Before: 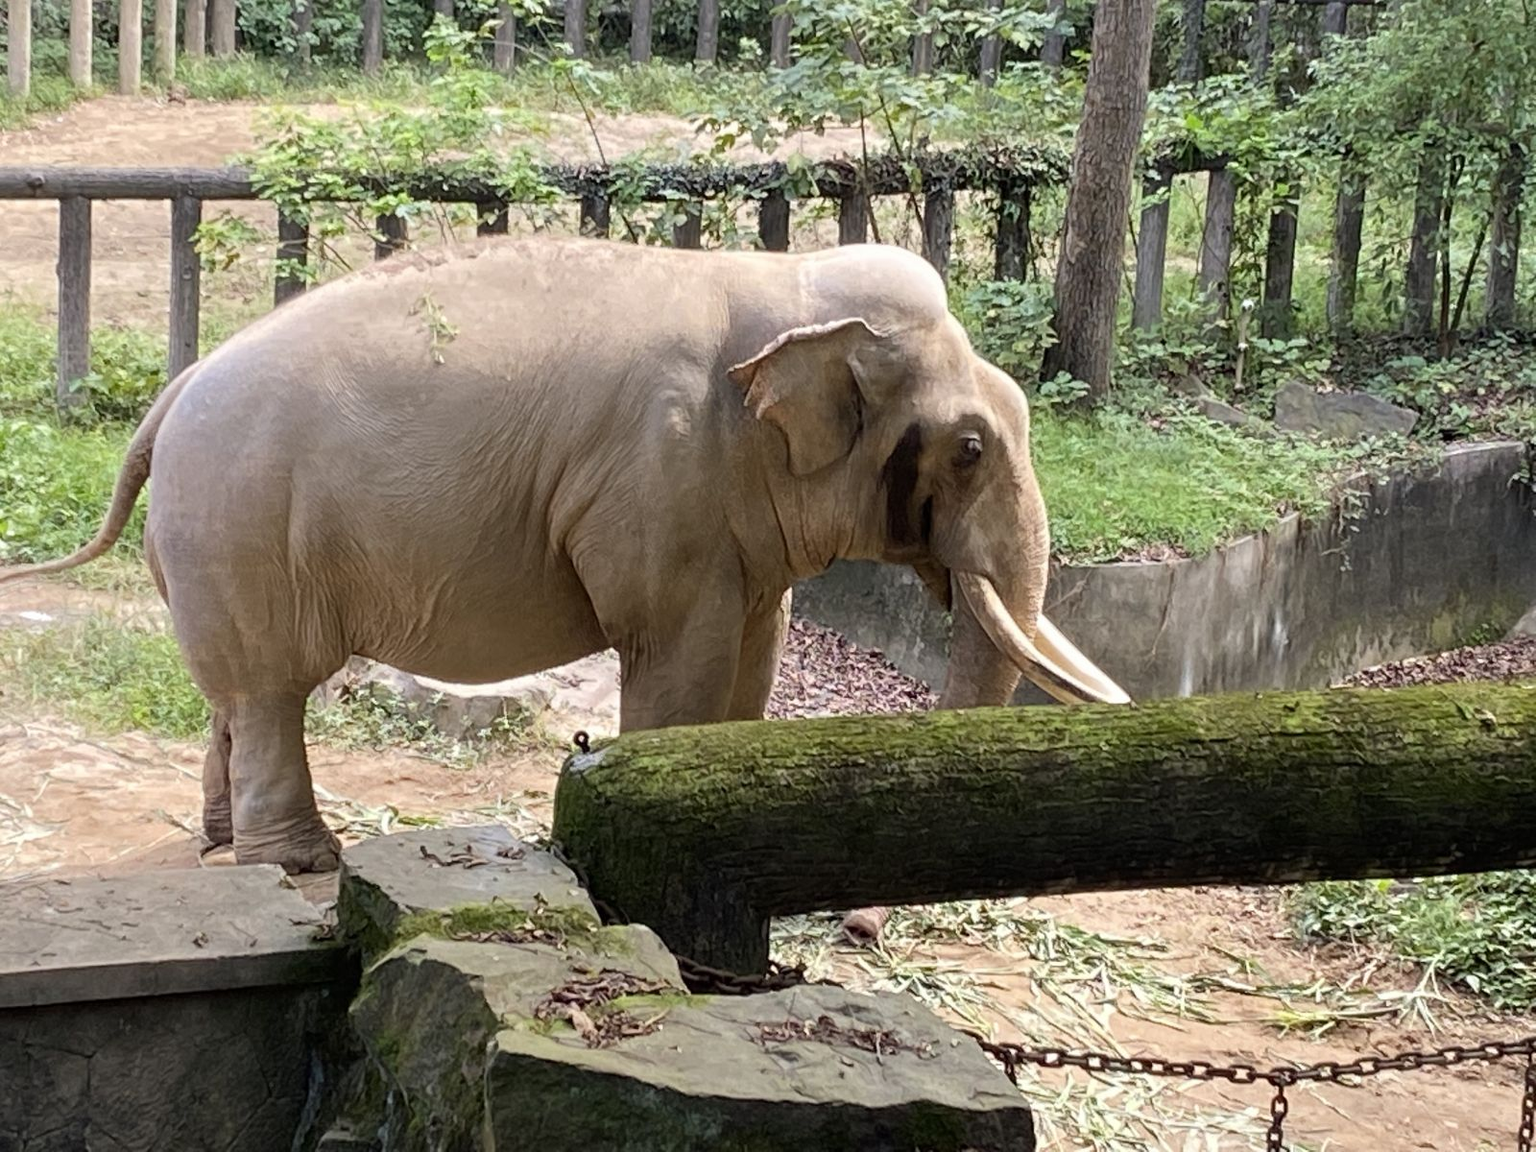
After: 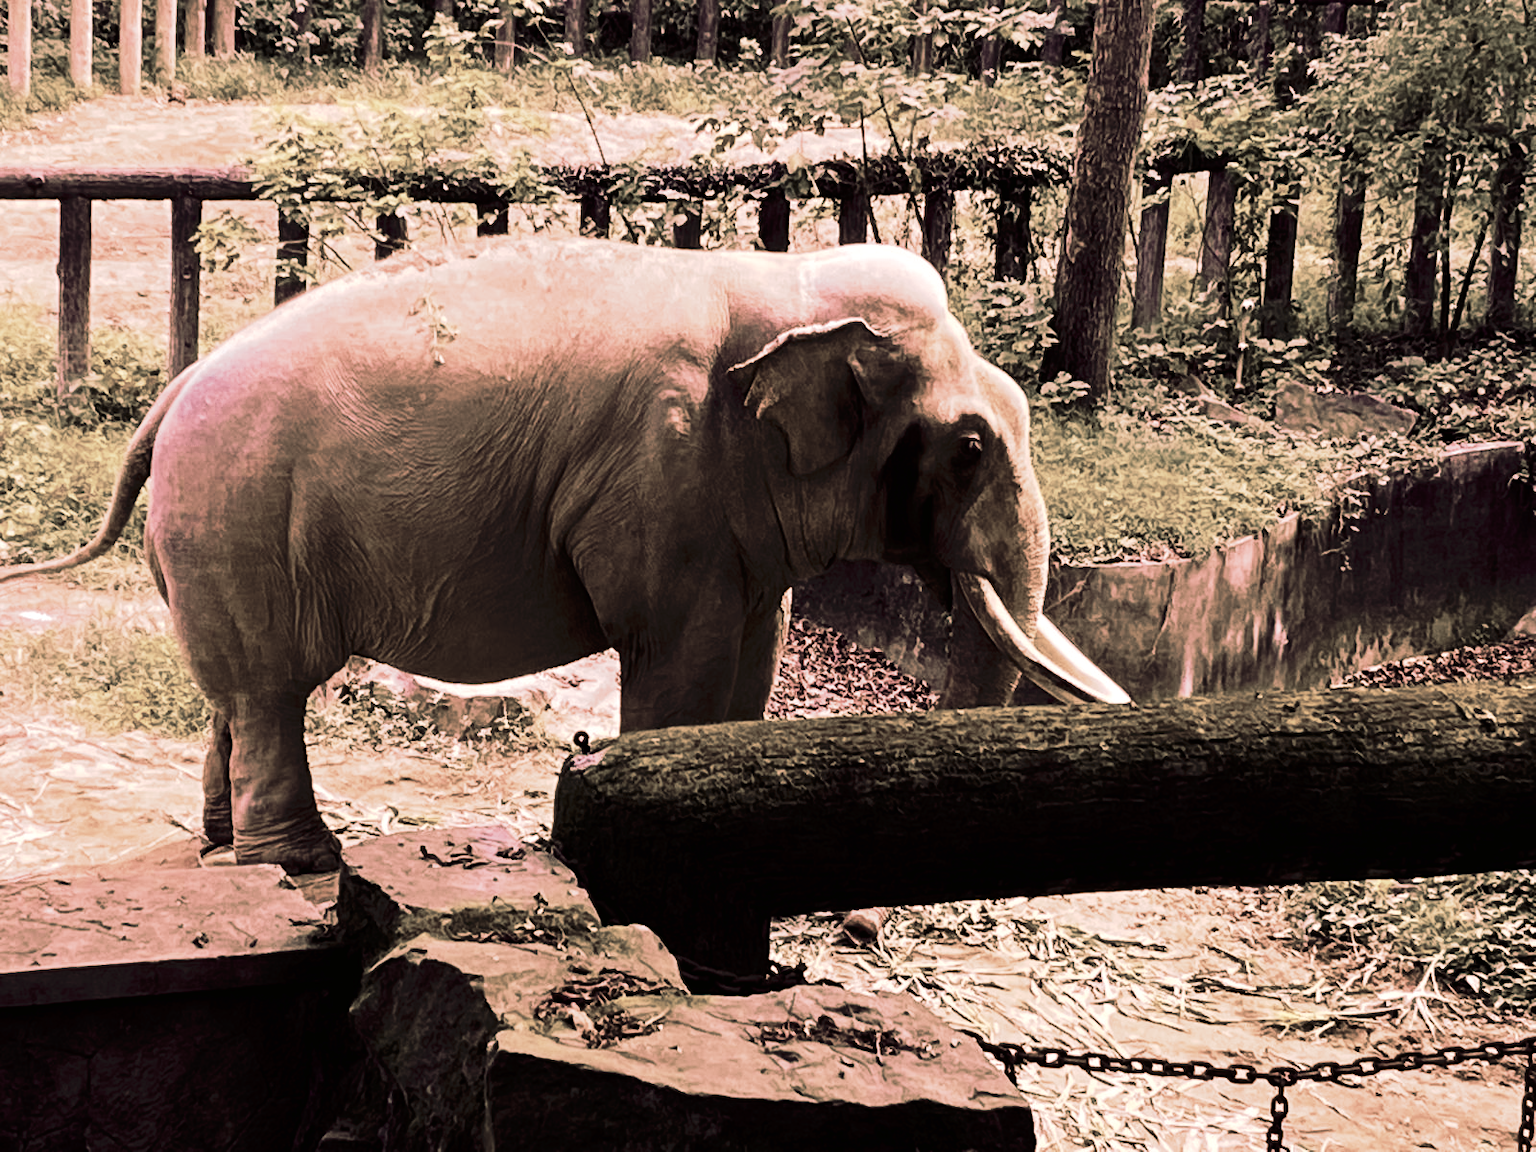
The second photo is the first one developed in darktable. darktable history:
tone curve: curves: ch0 [(0, 0) (0.003, 0.005) (0.011, 0.006) (0.025, 0.004) (0.044, 0.004) (0.069, 0.007) (0.1, 0.014) (0.136, 0.018) (0.177, 0.034) (0.224, 0.065) (0.277, 0.089) (0.335, 0.143) (0.399, 0.219) (0.468, 0.327) (0.543, 0.455) (0.623, 0.63) (0.709, 0.786) (0.801, 0.87) (0.898, 0.922) (1, 1)], preserve colors none
color look up table: target L [97.32, 93.88, 76.67, 79.6, 78.88, 74.4, 73.16, 65.92, 64.3, 62.83, 59.46, 45.08, 37.97, 35.93, 34.45, 9.781, 200.42, 101.54, 81.94, 70.3, 73.59, 57.03, 57.37, 59.52, 45.11, 45.66, 40.91, 17.98, 64.64, 57.13, 74.39, 54.4, 40.21, 53.6, 45.04, 56.36, 32.59, 39.95, 30.57, 27.72, 13.6, 31.36, 5.83, 1.911, 82.71, 57.66, 59.1, 42.72, 35.27], target a [-2.28, 0.003, -2.989, 0.247, 12.21, 7.286, 7.475, 6.532, 0.811, 1.031, 0.466, -0.318, -1.511, 4.74, 1.439, -0.937, 0, 0, 16.52, 15.75, 12.88, 6.198, 3.928, 9.695, 10.05, 3.189, 13.2, 10.68, 13.52, 4.77, 20.41, 10.46, 11.83, 12.96, 11.23, 4.353, 10.14, 12.32, 15.26, 19.63, 21.91, 12.45, 30.7, 12.68, -0.881, 3.749, 0.092, 7.888, 10.43], target b [36.31, 39.87, 9.208, 24.15, 13.45, 17.81, 16.56, 11.79, 9.819, 9.341, 5.469, 8.78, 7.628, 6.499, 3.308, 6.355, 0, -0.001, 23.8, 8.686, 16.94, 9.168, 8.747, 6.054, 8.564, 9.196, 9.353, 7.592, -2.321, -2.7, 5.876, -3.155, -8.392, -5.041, -3.465, 6.031, -4.733, -0.523, -7.445, -4.076, -10.01, -5.209, -18.18, 2.791, -0.317, -2.12, -0.342, -3.795, -5.564], num patches 49
